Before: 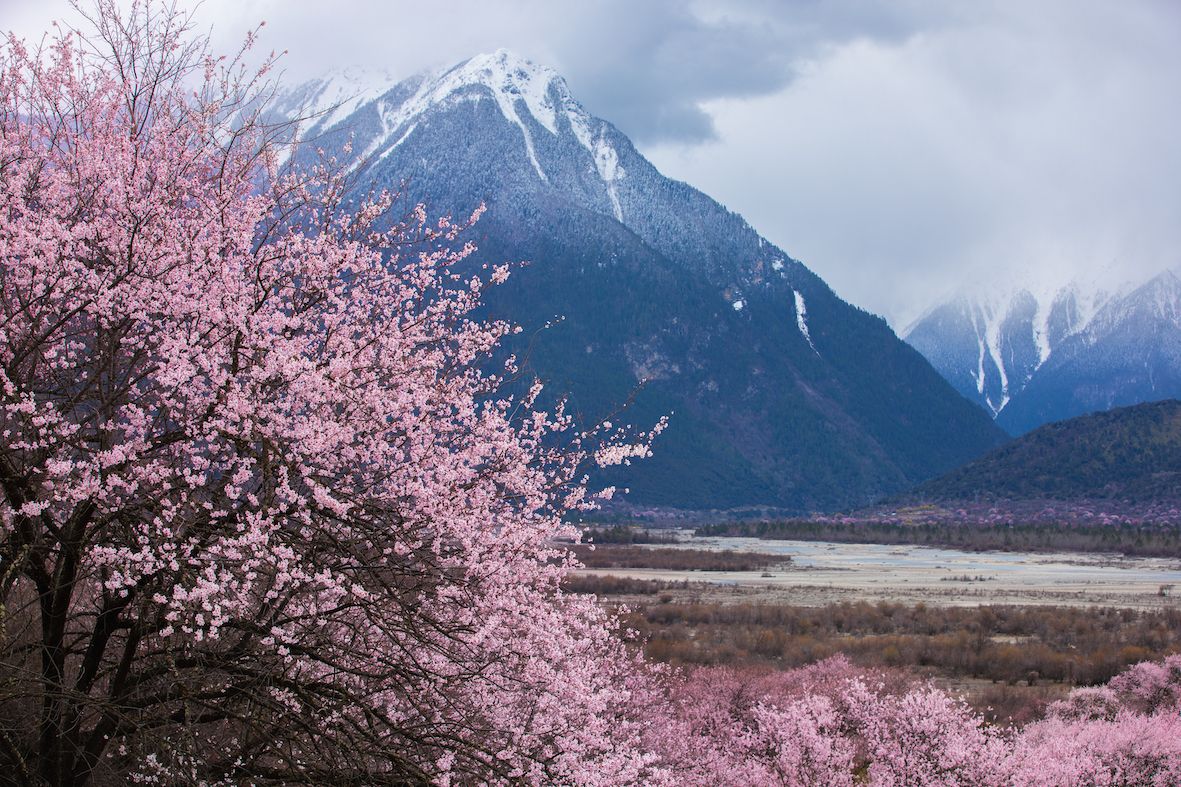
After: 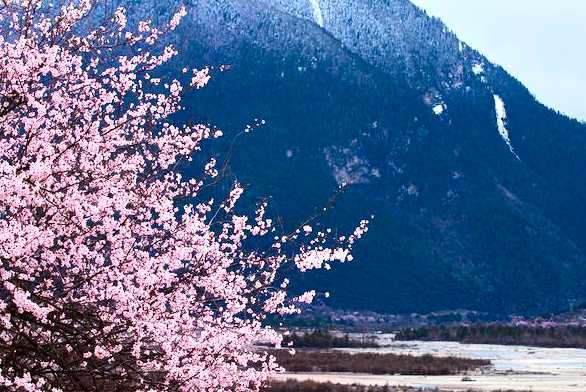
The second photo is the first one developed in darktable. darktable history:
crop: left 25.403%, top 25.029%, right 24.93%, bottom 25.06%
exposure: black level correction 0, exposure 0.699 EV, compensate exposure bias true, compensate highlight preservation false
contrast brightness saturation: contrast 0.236, brightness -0.232, saturation 0.138
